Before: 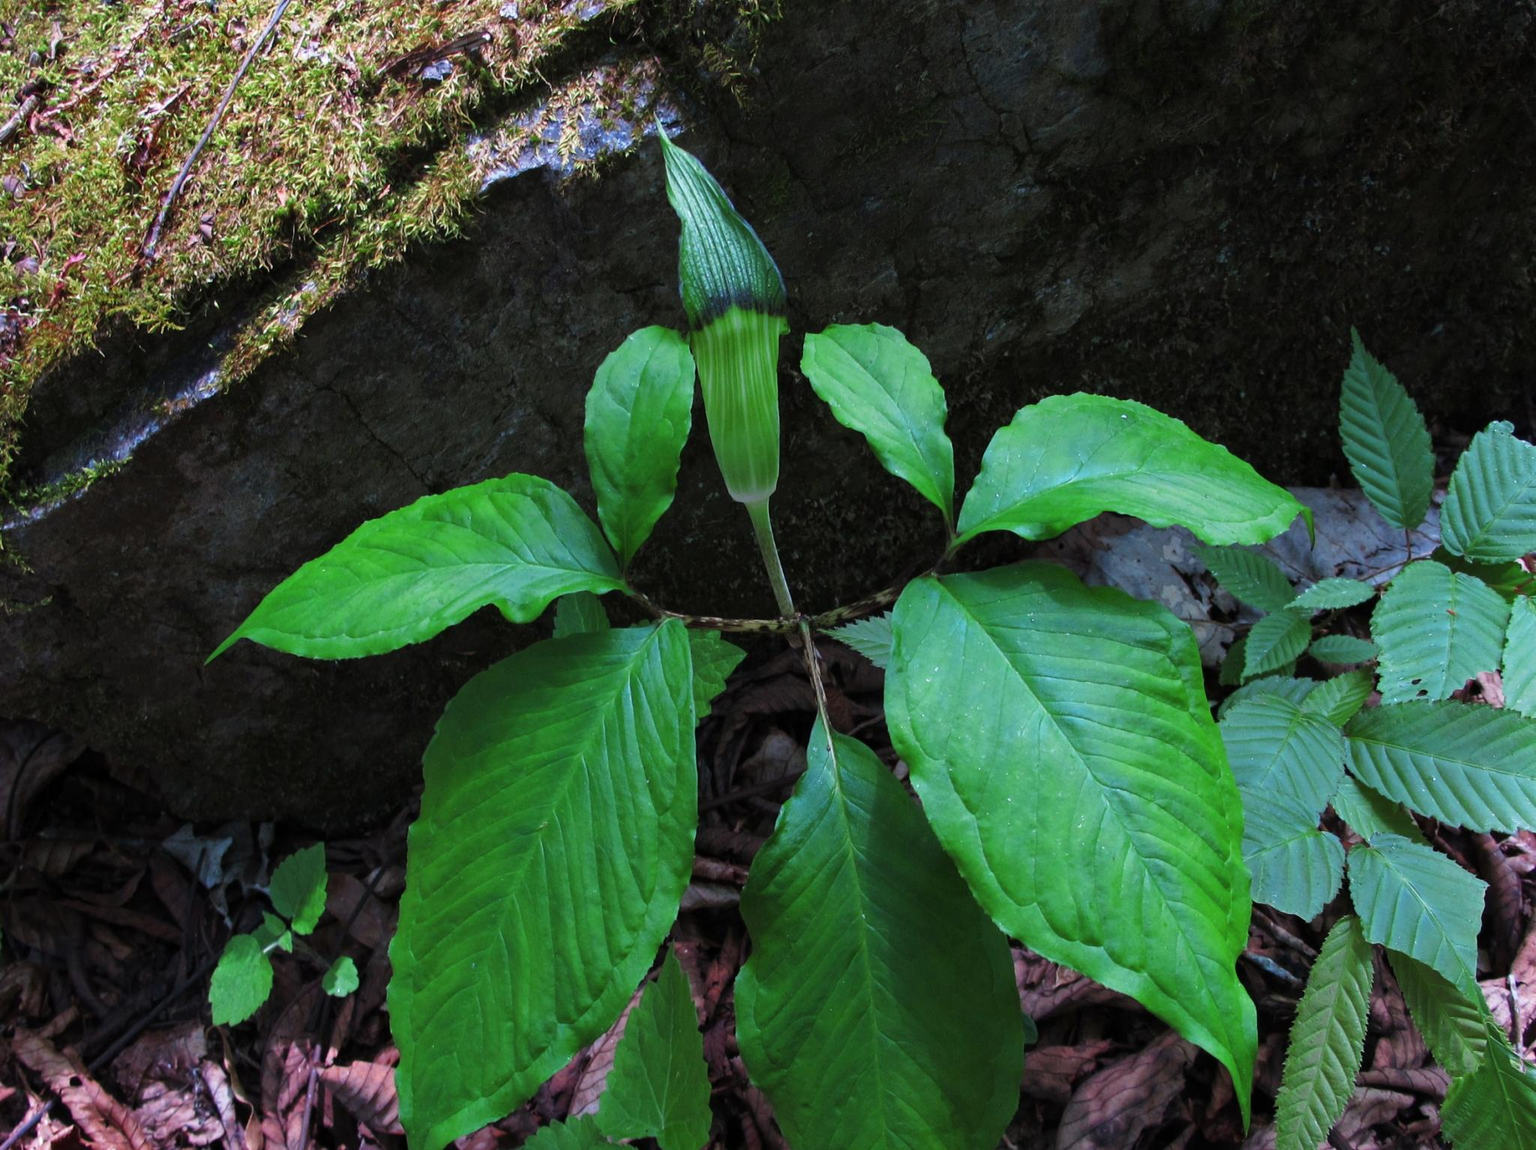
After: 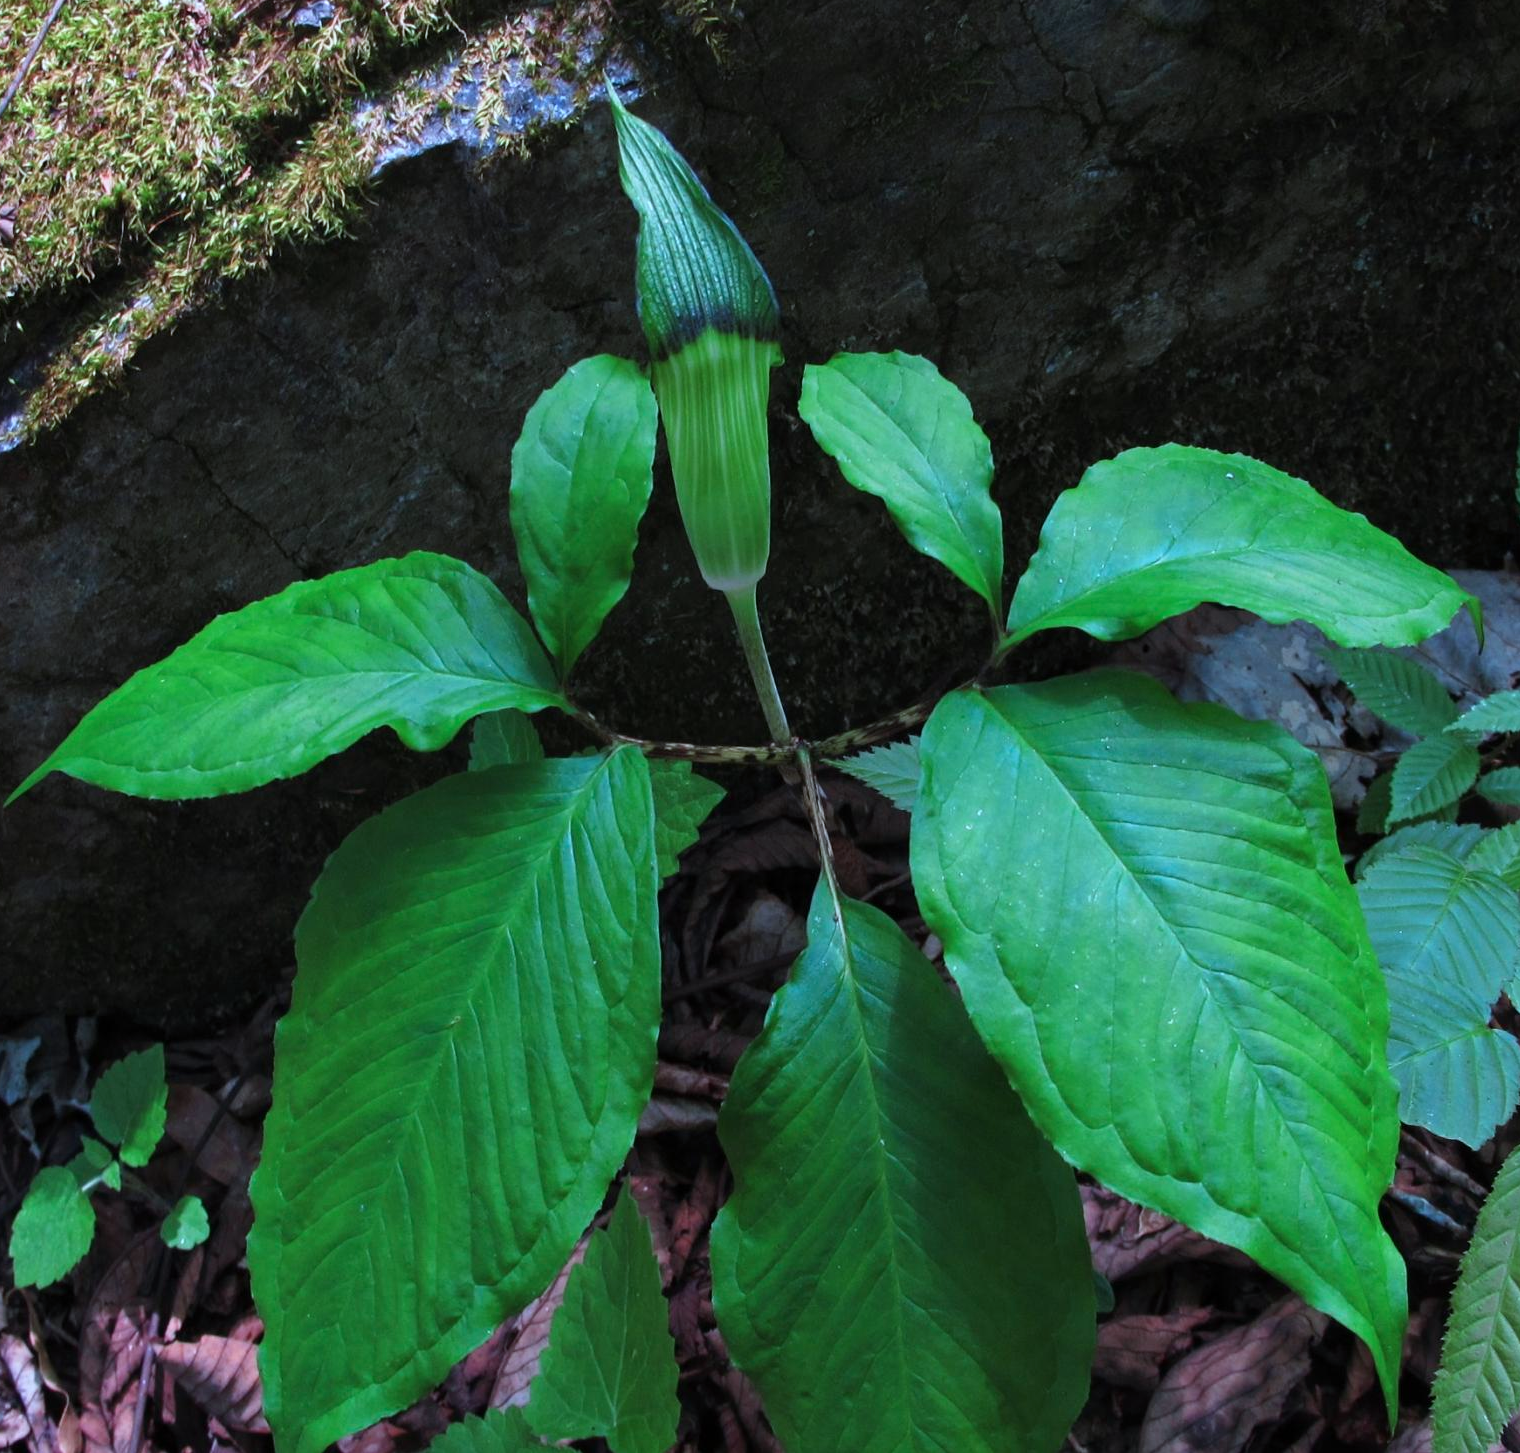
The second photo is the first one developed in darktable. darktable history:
color correction: highlights a* -4.18, highlights b* -10.81
crop and rotate: left 13.15%, top 5.251%, right 12.609%
